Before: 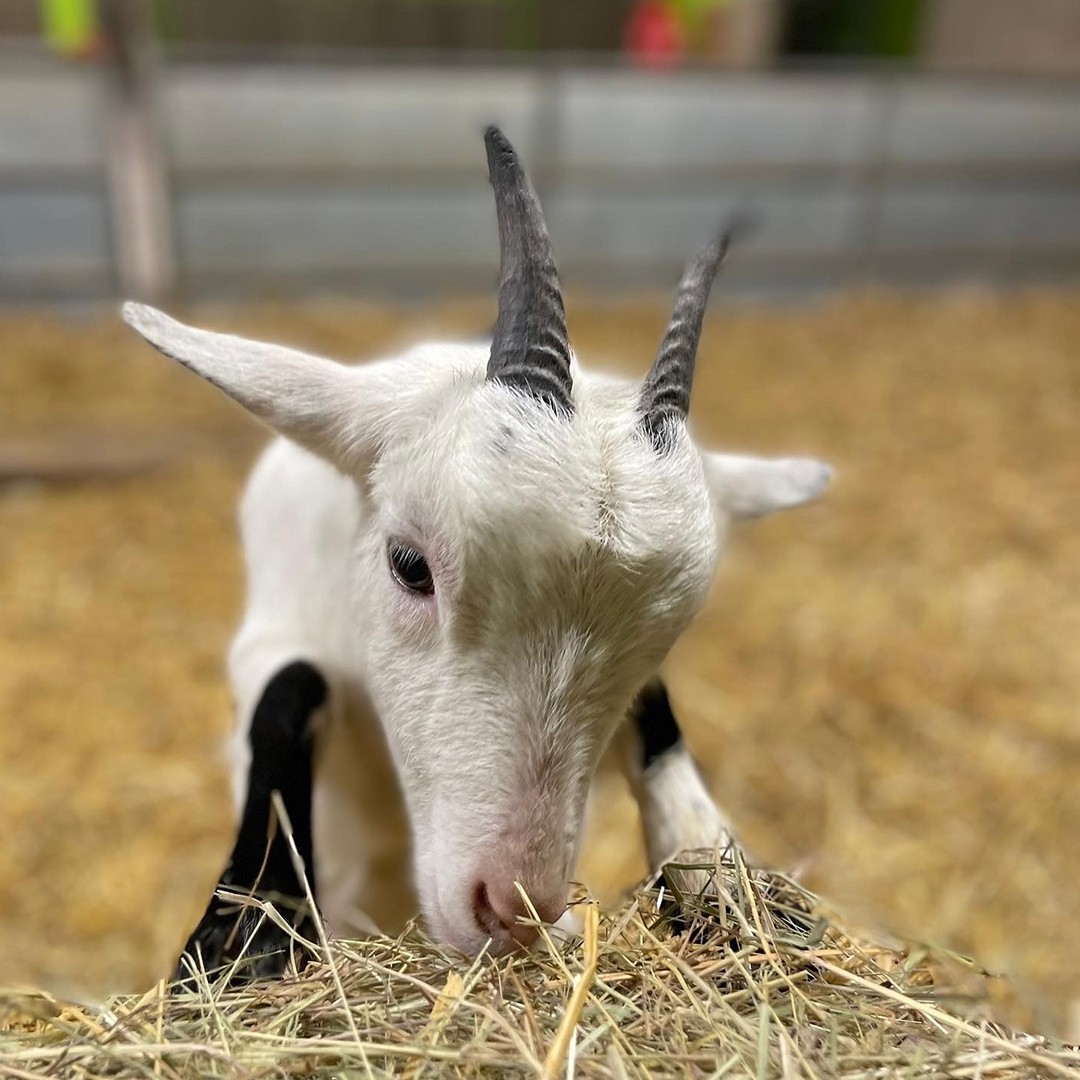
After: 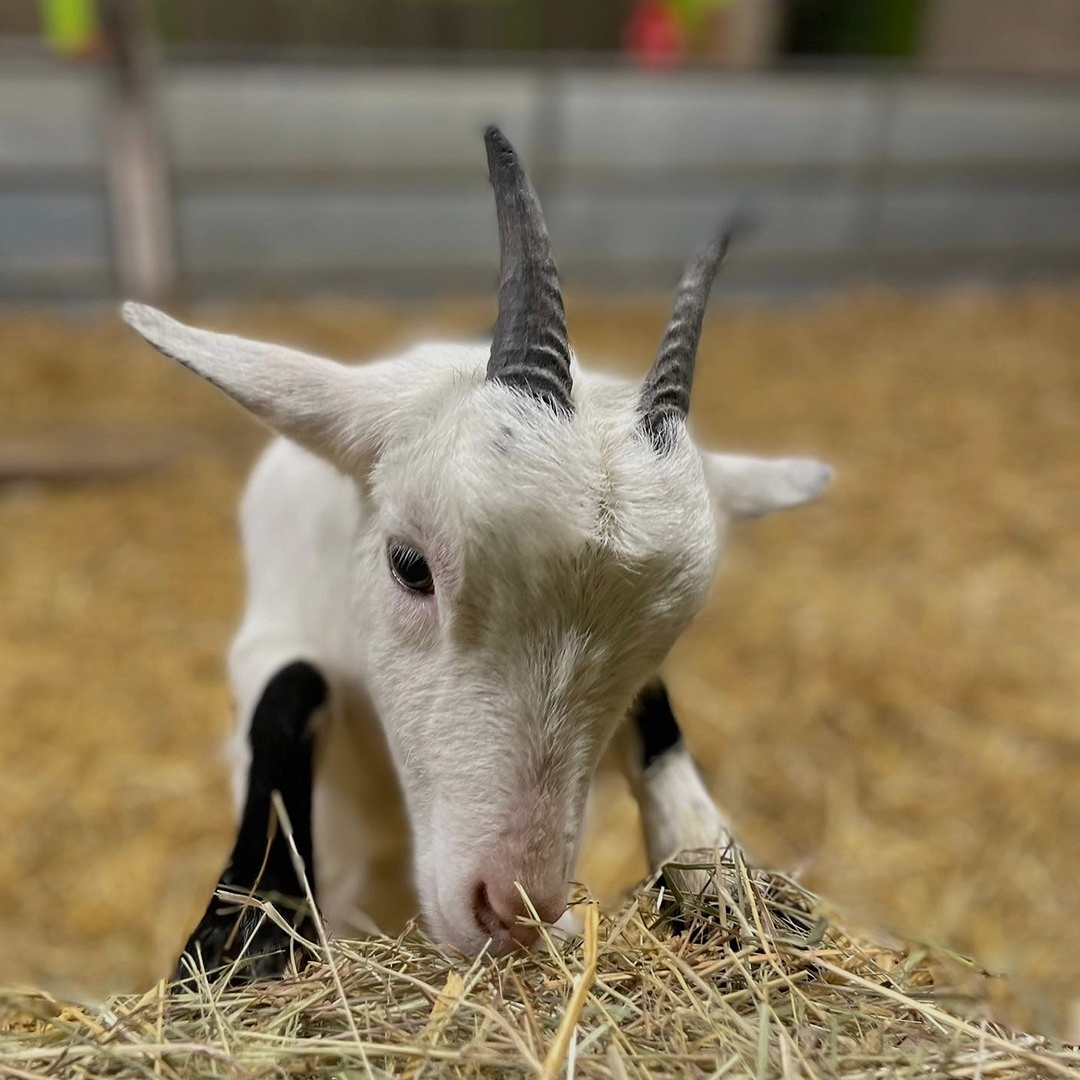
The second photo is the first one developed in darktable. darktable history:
exposure: exposure -0.337 EV, compensate highlight preservation false
